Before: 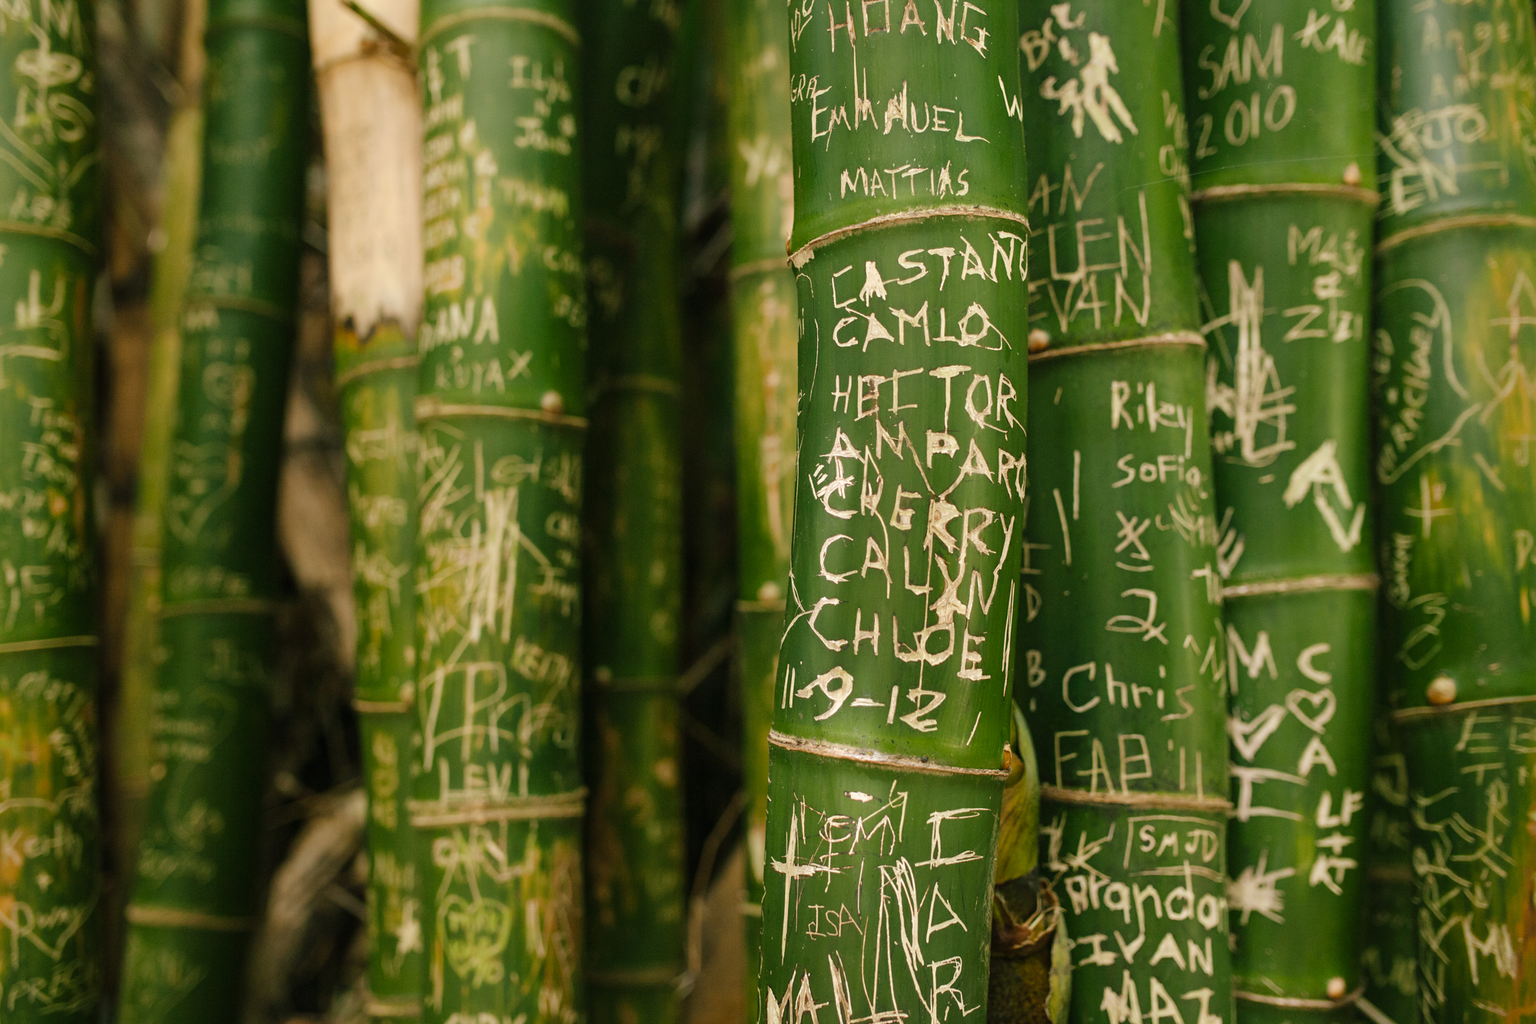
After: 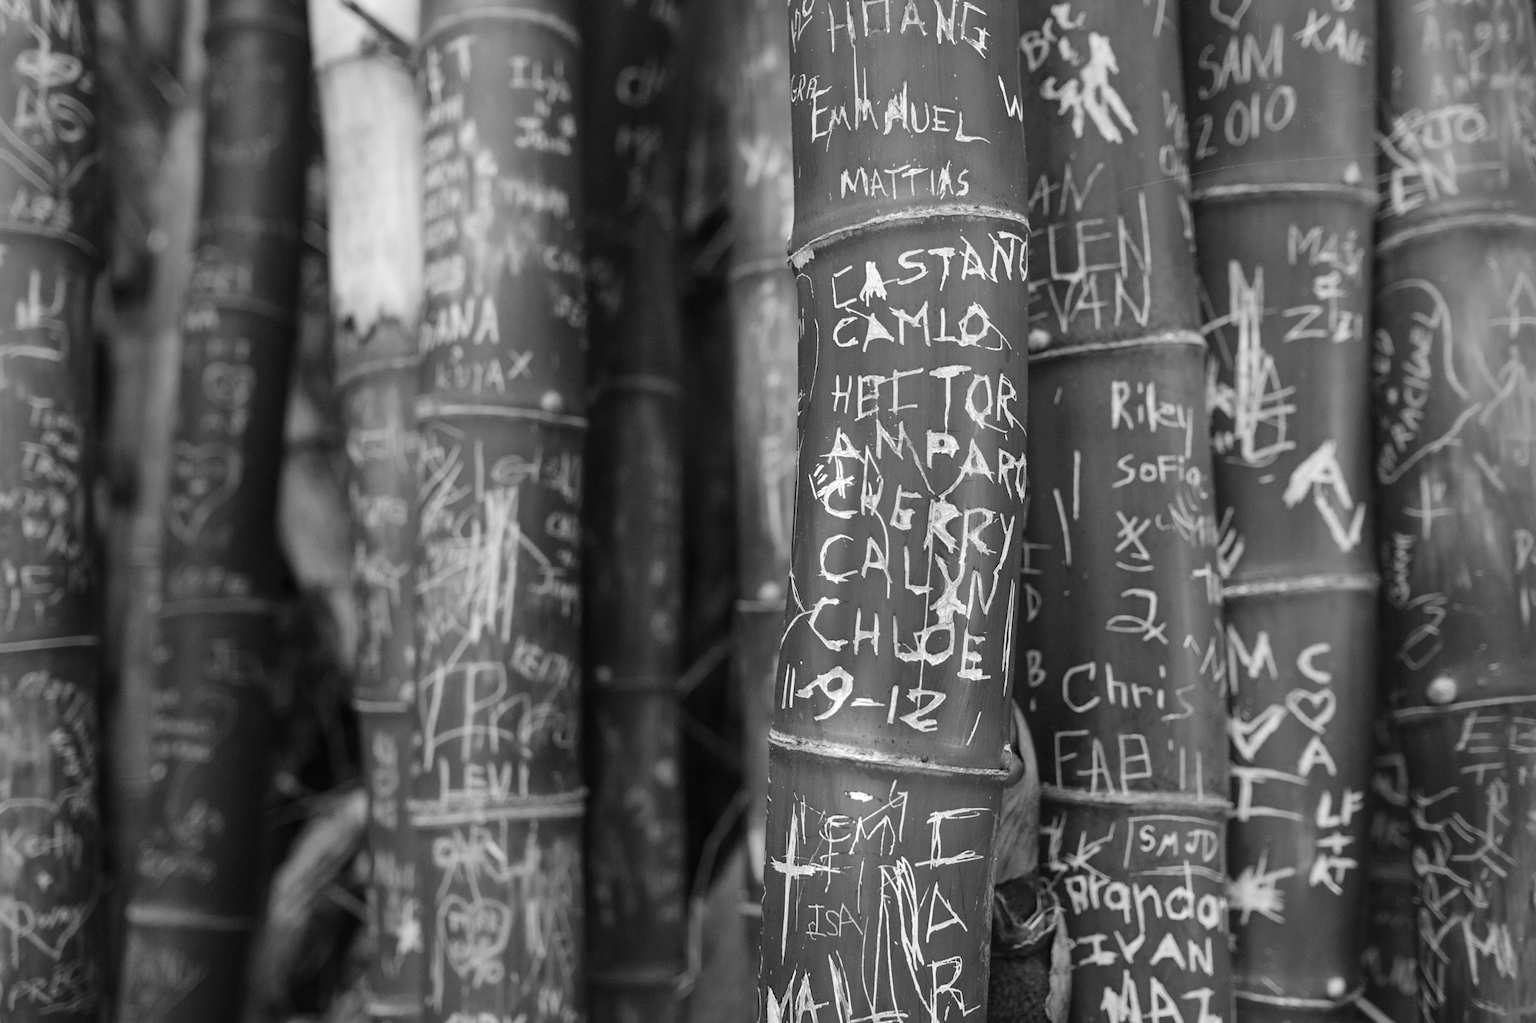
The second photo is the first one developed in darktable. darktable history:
monochrome: on, module defaults
color calibration: illuminant as shot in camera, x 0.383, y 0.38, temperature 3949.15 K, gamut compression 1.66
white balance: red 1.188, blue 1.11
